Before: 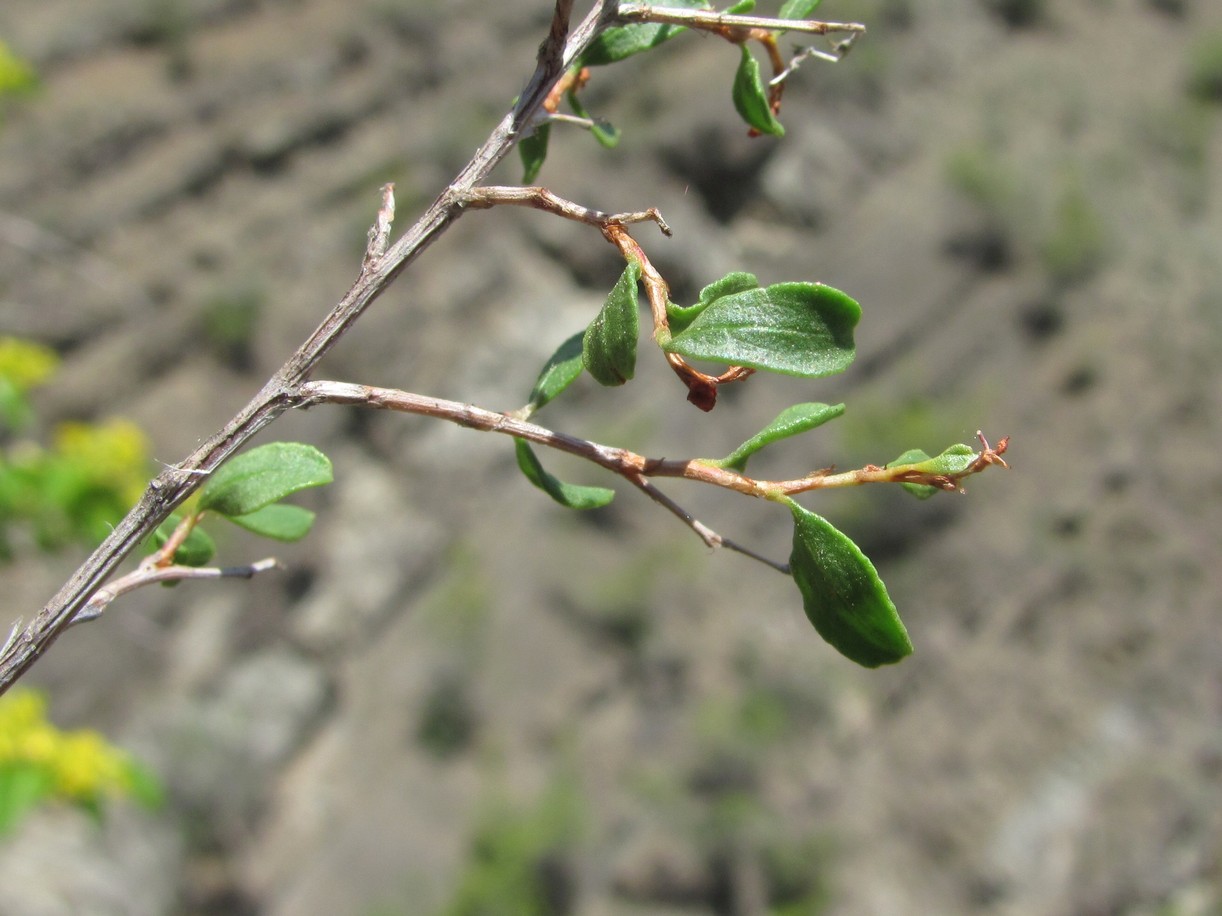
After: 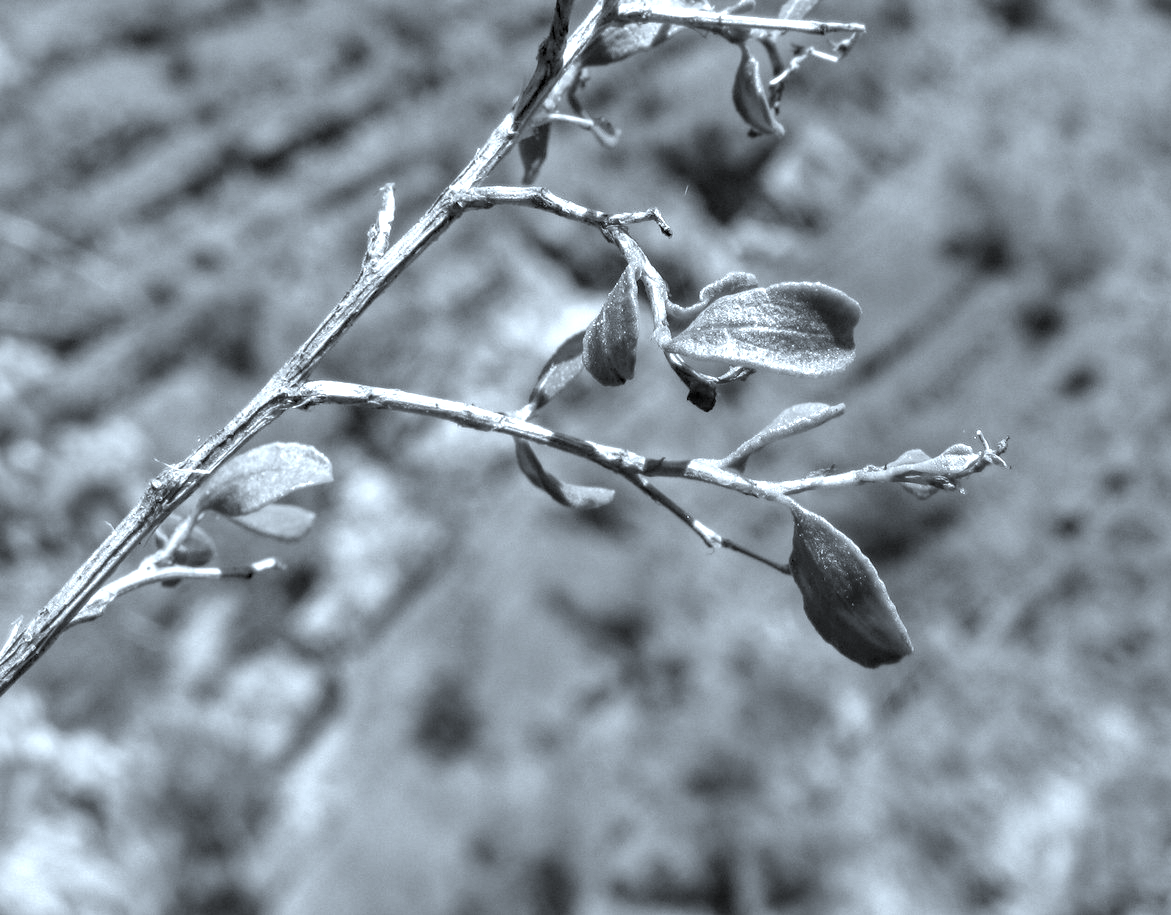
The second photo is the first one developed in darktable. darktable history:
local contrast: on, module defaults
exposure: black level correction 0, exposure 0.499 EV, compensate exposure bias true, compensate highlight preservation false
crop: right 4.114%, bottom 0.031%
color calibration: output gray [0.21, 0.42, 0.37, 0], x 0.33, y 0.346, temperature 5600.11 K
haze removal: strength 0.292, distance 0.247, compatibility mode true, adaptive false
color correction: highlights a* -4.22, highlights b* -11.13
shadows and highlights: shadows 22.08, highlights -48.48, soften with gaussian
